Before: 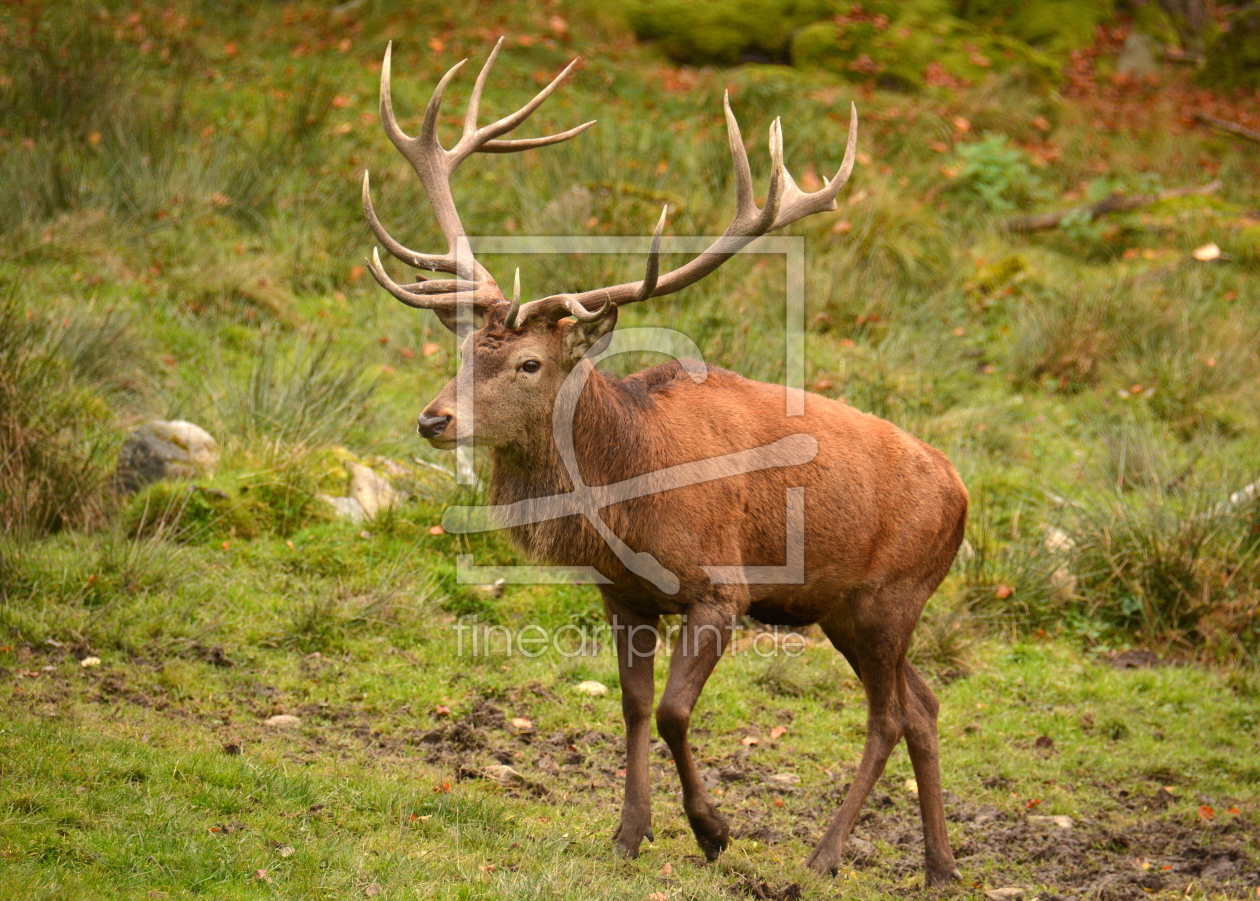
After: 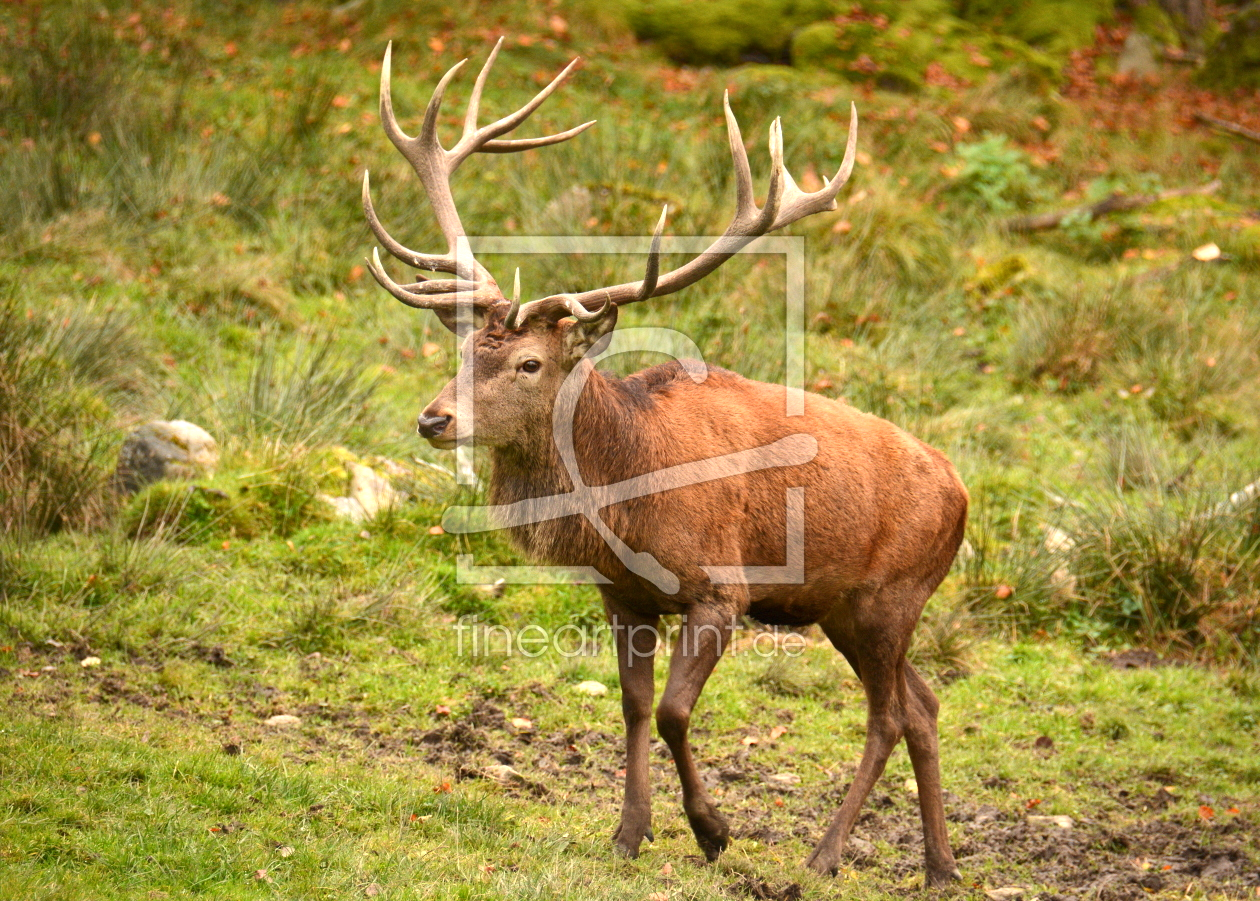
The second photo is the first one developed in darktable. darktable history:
local contrast: mode bilateral grid, contrast 20, coarseness 50, detail 119%, midtone range 0.2
exposure: black level correction 0, exposure 0.398 EV, compensate highlight preservation false
